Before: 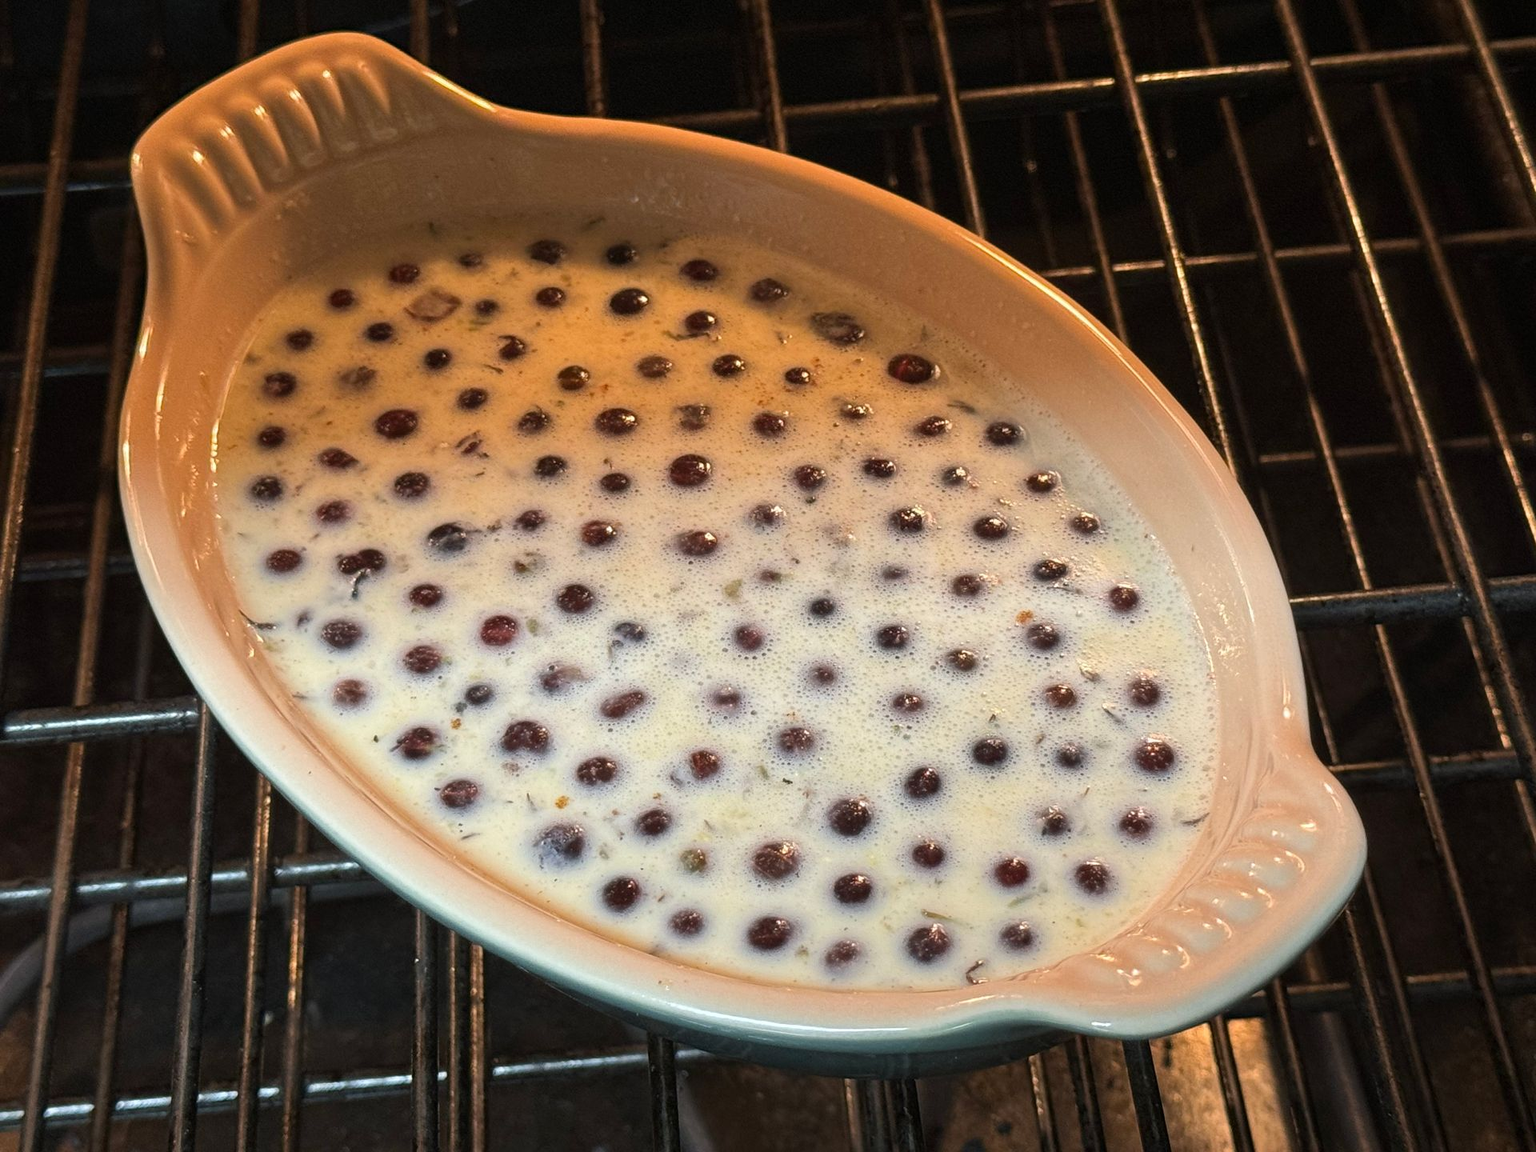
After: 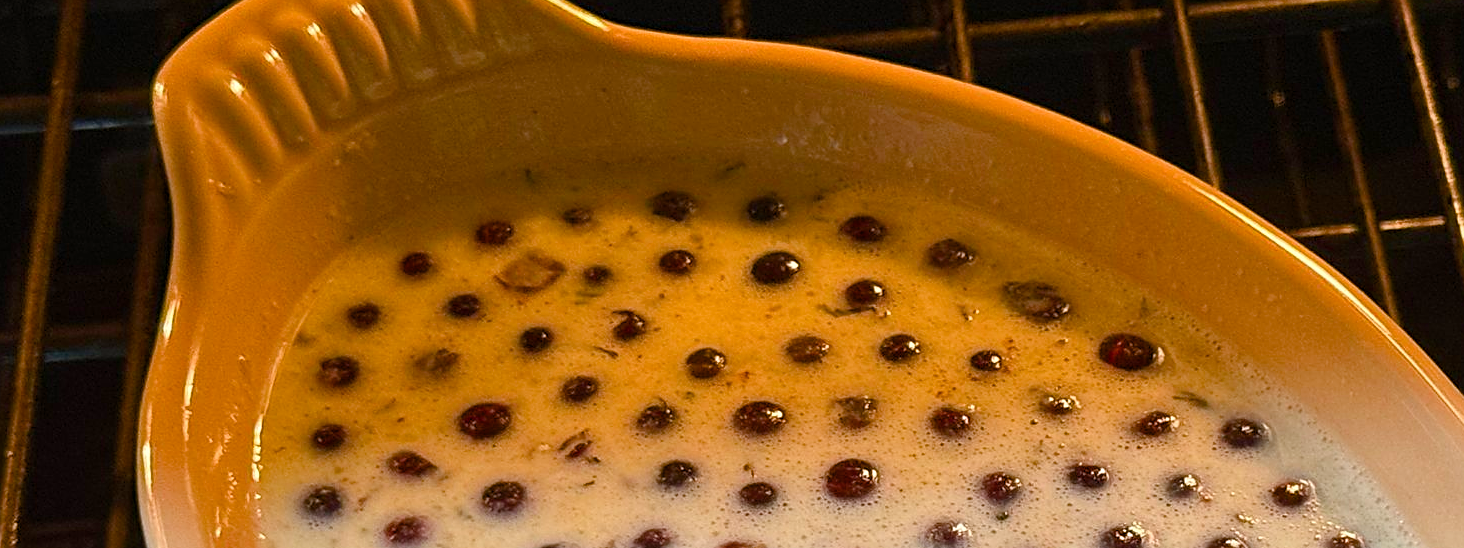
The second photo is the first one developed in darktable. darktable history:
color balance rgb: perceptual saturation grading › global saturation 35%, perceptual saturation grading › highlights -25%, perceptual saturation grading › shadows 50%
crop: left 0.579%, top 7.627%, right 23.167%, bottom 54.275%
sharpen: on, module defaults
